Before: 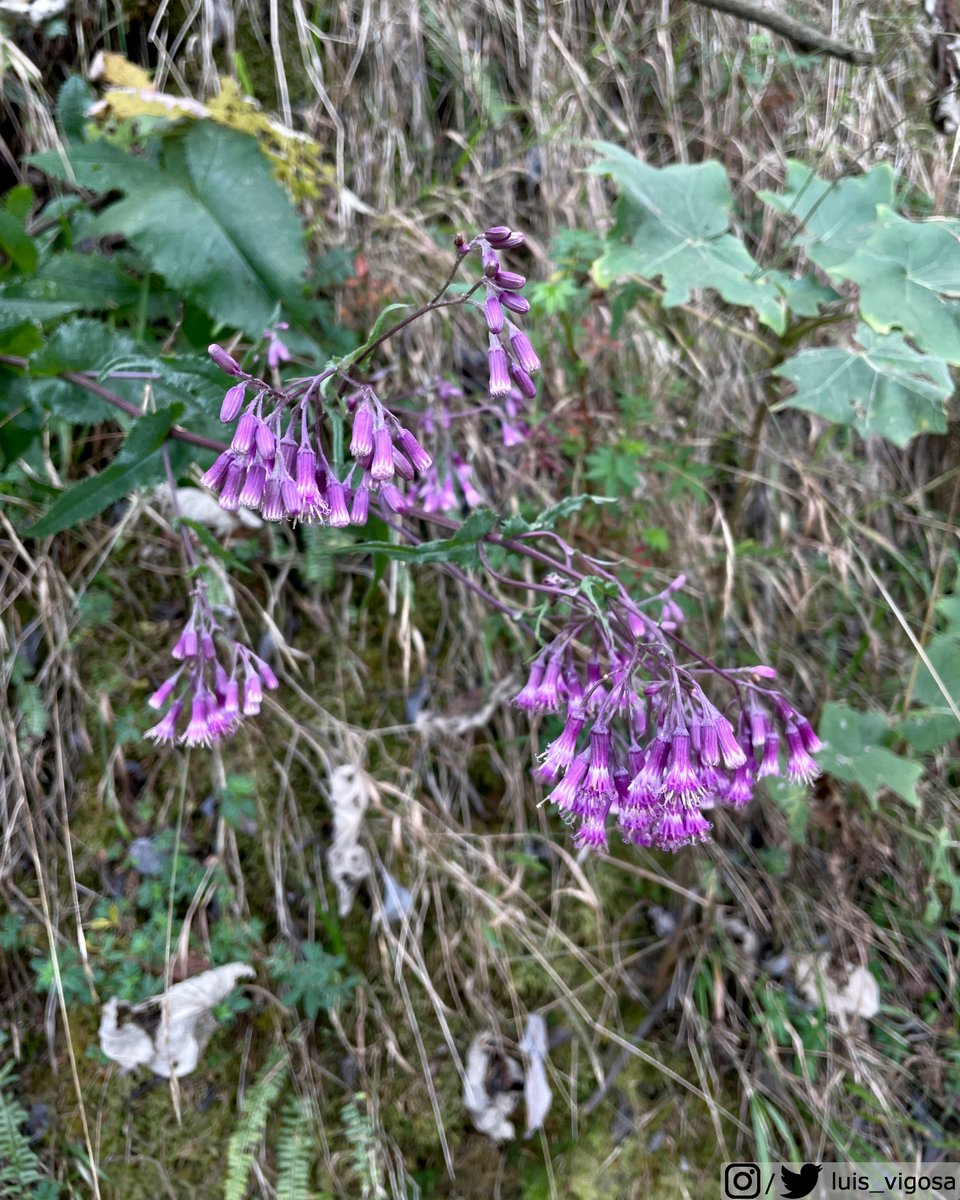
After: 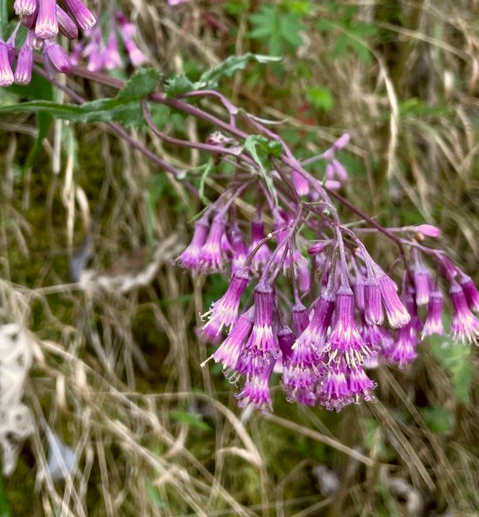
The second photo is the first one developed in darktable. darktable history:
color correction: highlights a* -1.47, highlights b* 10.6, shadows a* 0.348, shadows b* 19.92
crop: left 35.086%, top 36.813%, right 14.949%, bottom 20.075%
